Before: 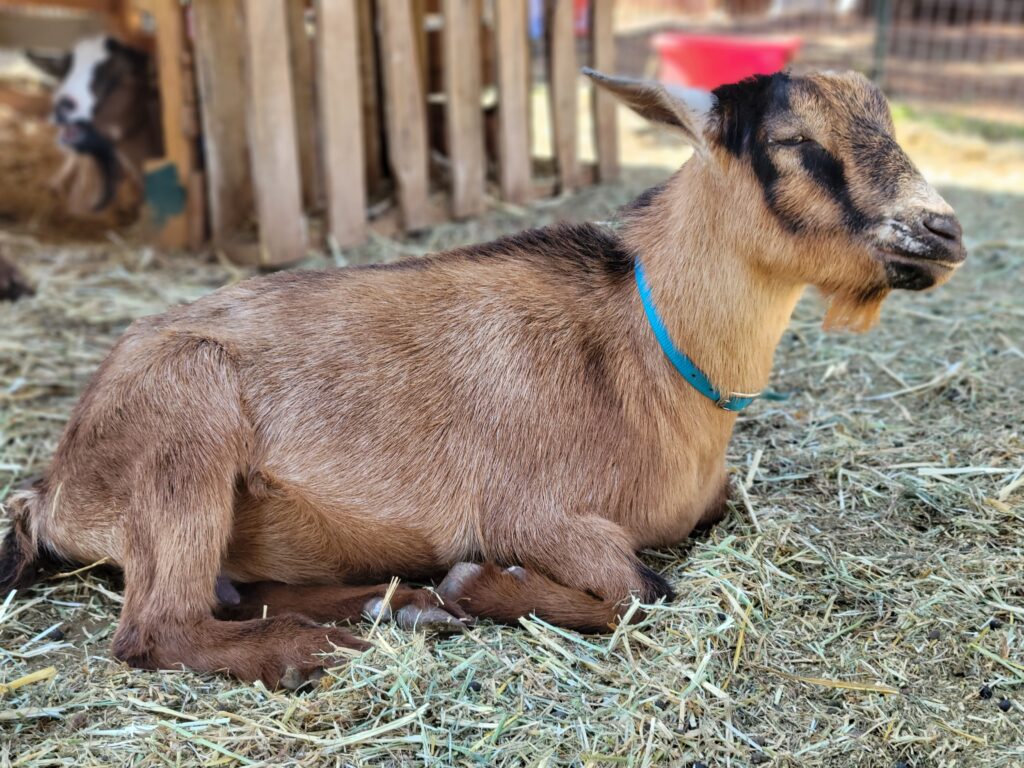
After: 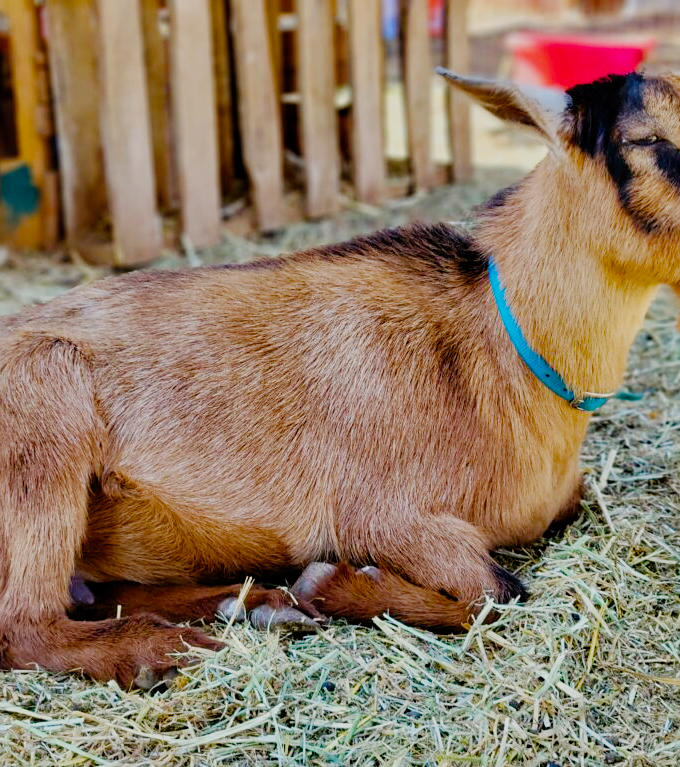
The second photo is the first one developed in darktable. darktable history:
crop and rotate: left 14.326%, right 19.264%
filmic rgb: black relative exposure -9.28 EV, white relative exposure 6.75 EV, hardness 3.07, contrast 1.058, add noise in highlights 0.001, preserve chrominance no, color science v3 (2019), use custom middle-gray values true, contrast in highlights soft
exposure: exposure 0.076 EV, compensate exposure bias true, compensate highlight preservation false
sharpen: amount 0.21
color balance rgb: linear chroma grading › shadows 9.713%, linear chroma grading › highlights 11.07%, linear chroma grading › global chroma 15.306%, linear chroma grading › mid-tones 14.571%, perceptual saturation grading › global saturation 20%, perceptual saturation grading › highlights -25.113%, perceptual saturation grading › shadows 24.79%, global vibrance 20%
